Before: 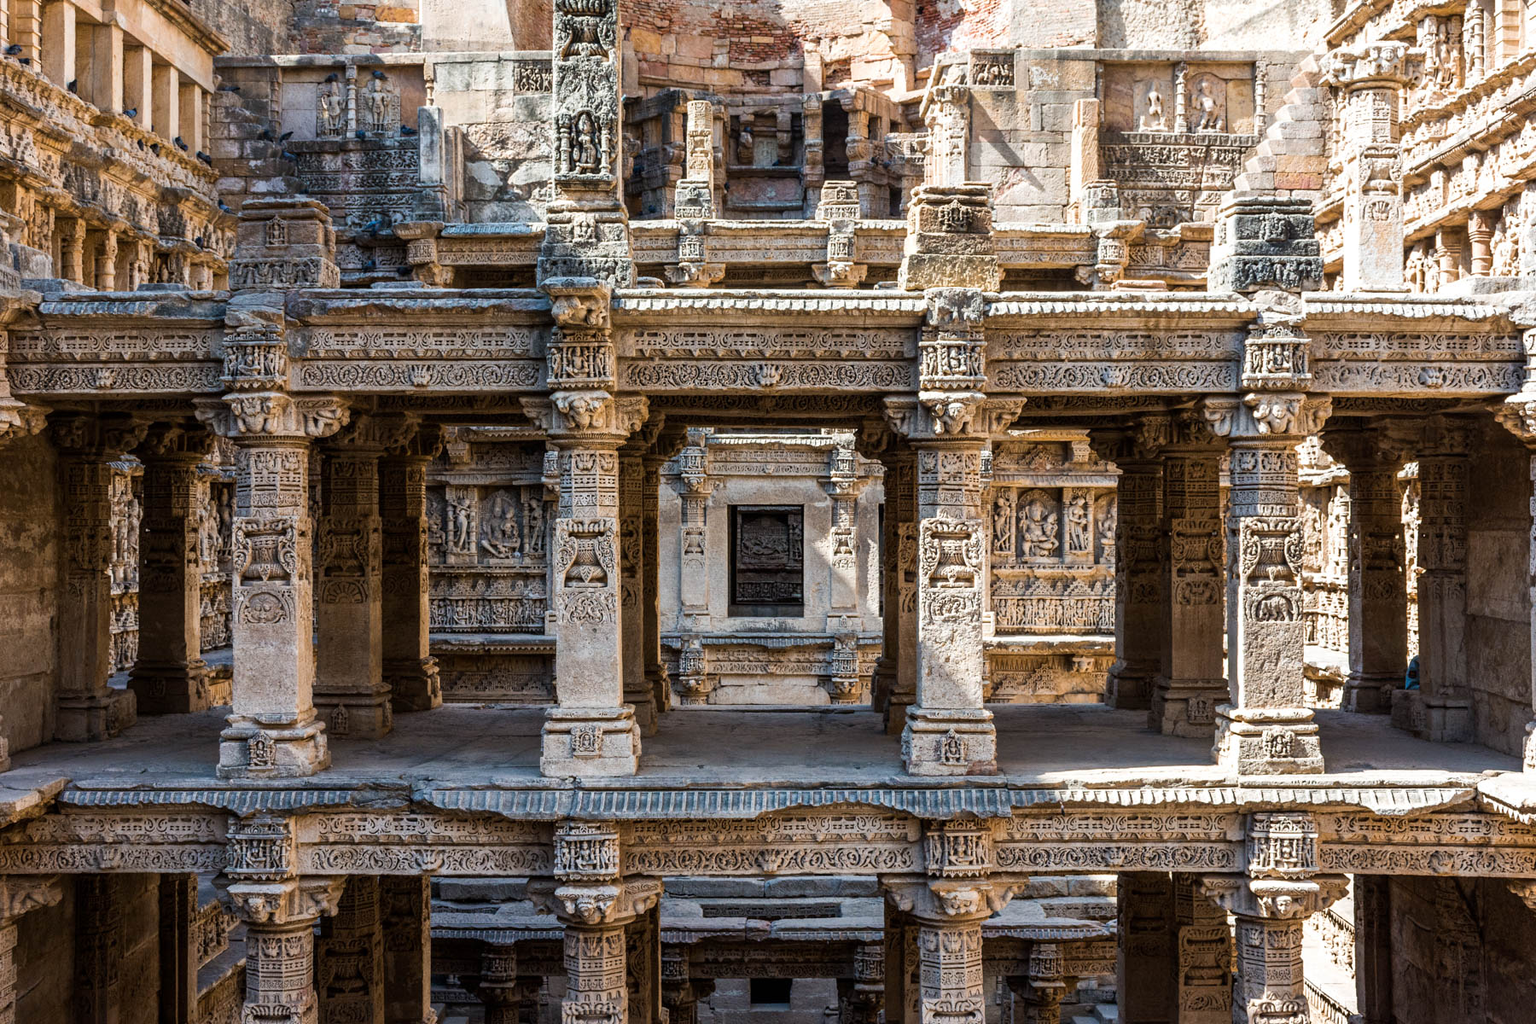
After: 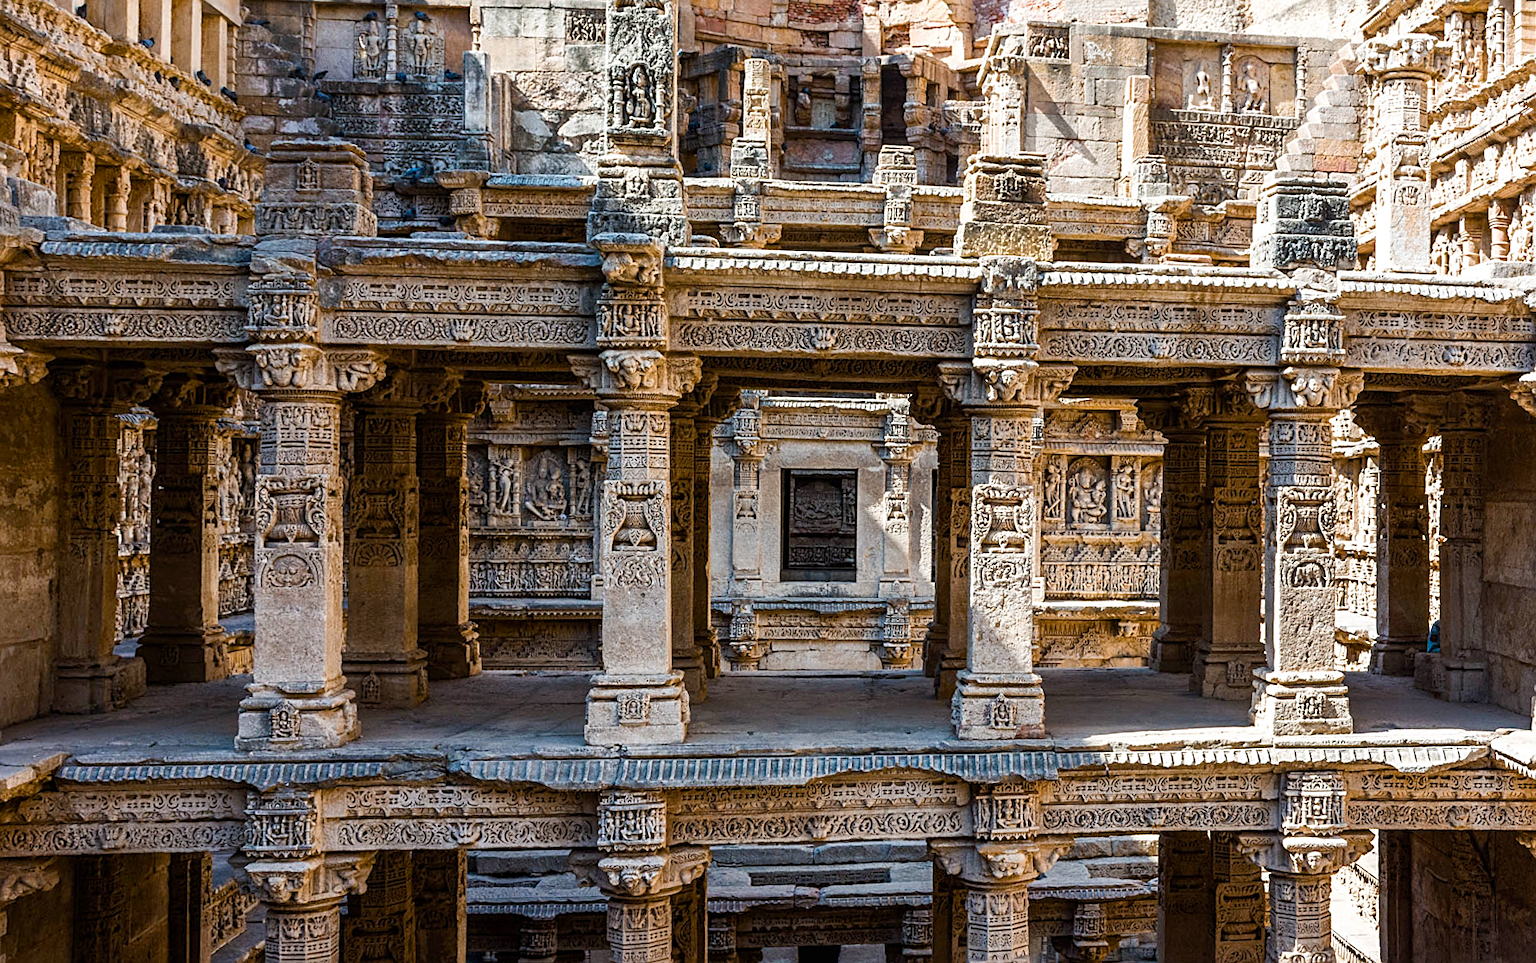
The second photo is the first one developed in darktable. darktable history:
color balance rgb: perceptual saturation grading › global saturation 20%, perceptual saturation grading › highlights -25%, perceptual saturation grading › shadows 25%
sharpen: on, module defaults
rotate and perspective: rotation 0.679°, lens shift (horizontal) 0.136, crop left 0.009, crop right 0.991, crop top 0.078, crop bottom 0.95
exposure: black level correction 0, compensate exposure bias true, compensate highlight preservation false
